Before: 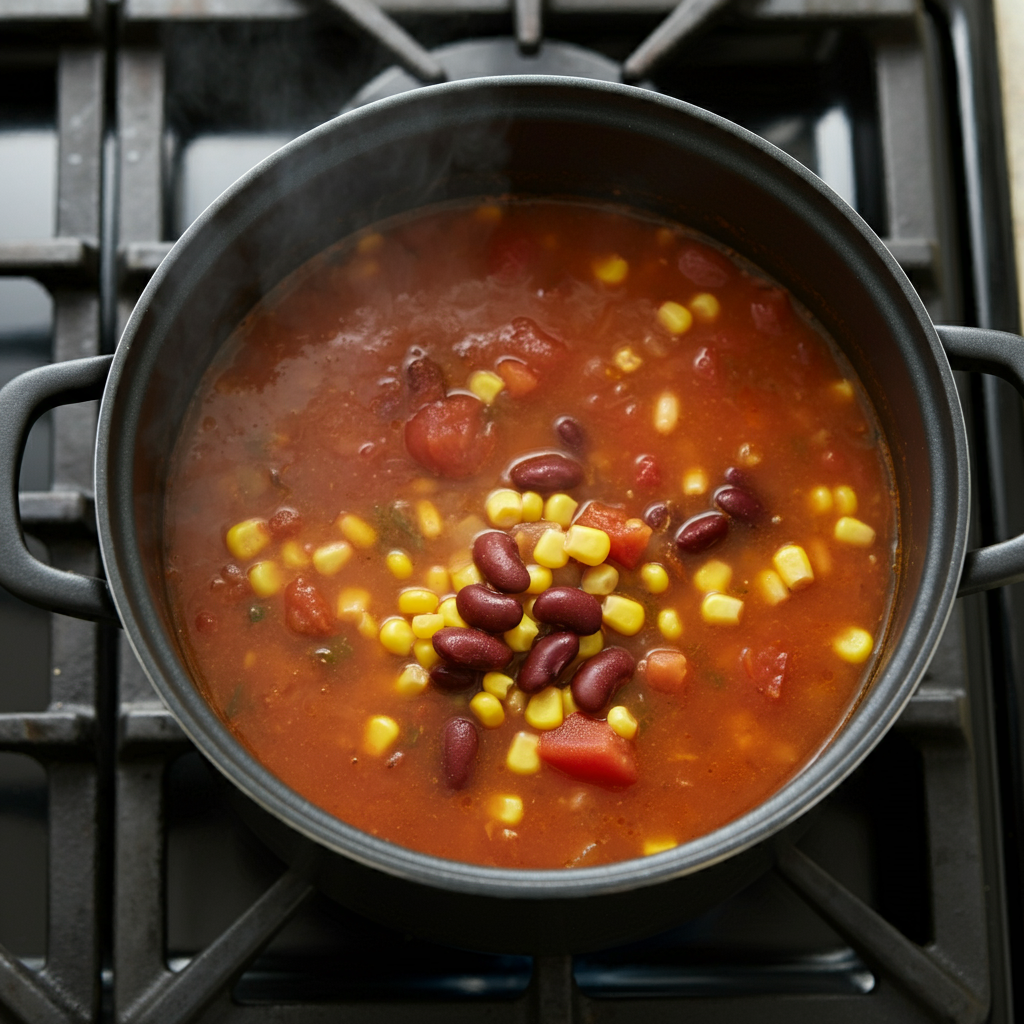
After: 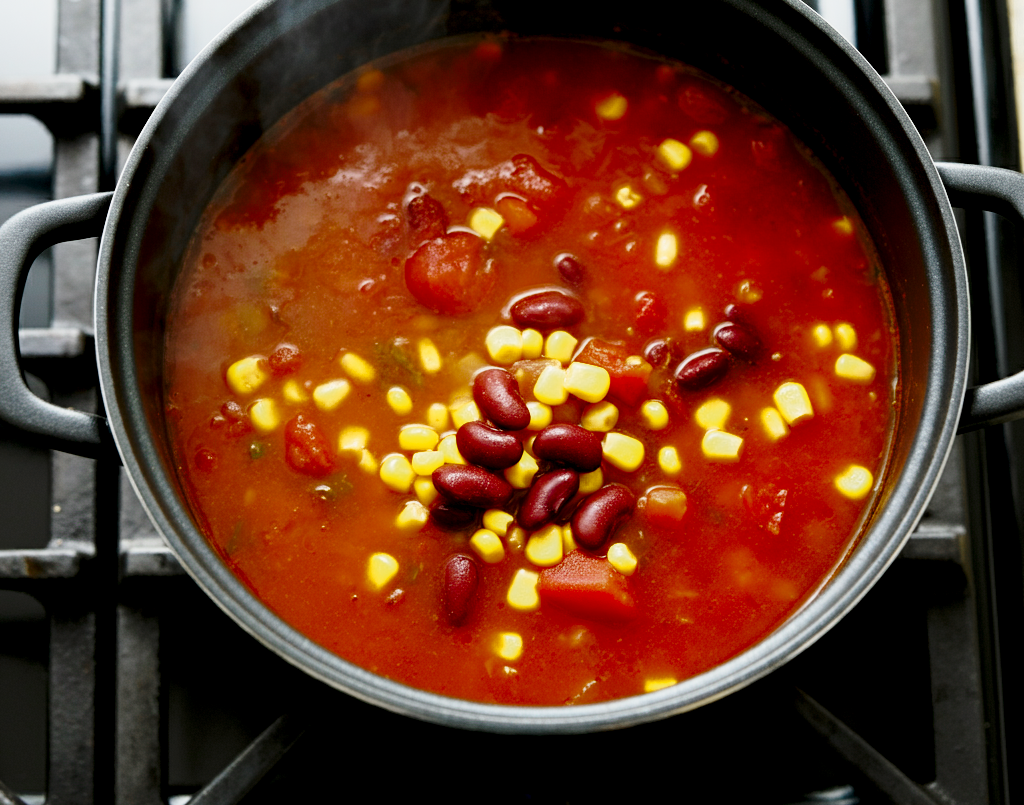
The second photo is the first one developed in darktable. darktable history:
crop and rotate: top 15.954%, bottom 5.356%
tone equalizer: -8 EV -0.001 EV, -7 EV 0.005 EV, -6 EV -0.019 EV, -5 EV 0.013 EV, -4 EV -0.026 EV, -3 EV 0.007 EV, -2 EV -0.066 EV, -1 EV -0.285 EV, +0 EV -0.564 EV, edges refinement/feathering 500, mask exposure compensation -1.57 EV, preserve details no
base curve: curves: ch0 [(0, 0) (0.028, 0.03) (0.121, 0.232) (0.46, 0.748) (0.859, 0.968) (1, 1)], exposure shift 0.01, preserve colors none
color zones: curves: ch0 [(0.11, 0.396) (0.195, 0.36) (0.25, 0.5) (0.303, 0.412) (0.357, 0.544) (0.75, 0.5) (0.967, 0.328)]; ch1 [(0, 0.468) (0.112, 0.512) (0.202, 0.6) (0.25, 0.5) (0.307, 0.352) (0.357, 0.544) (0.75, 0.5) (0.963, 0.524)]
contrast brightness saturation: saturation -0.054
exposure: black level correction 0.009, exposure 0.114 EV, compensate exposure bias true, compensate highlight preservation false
